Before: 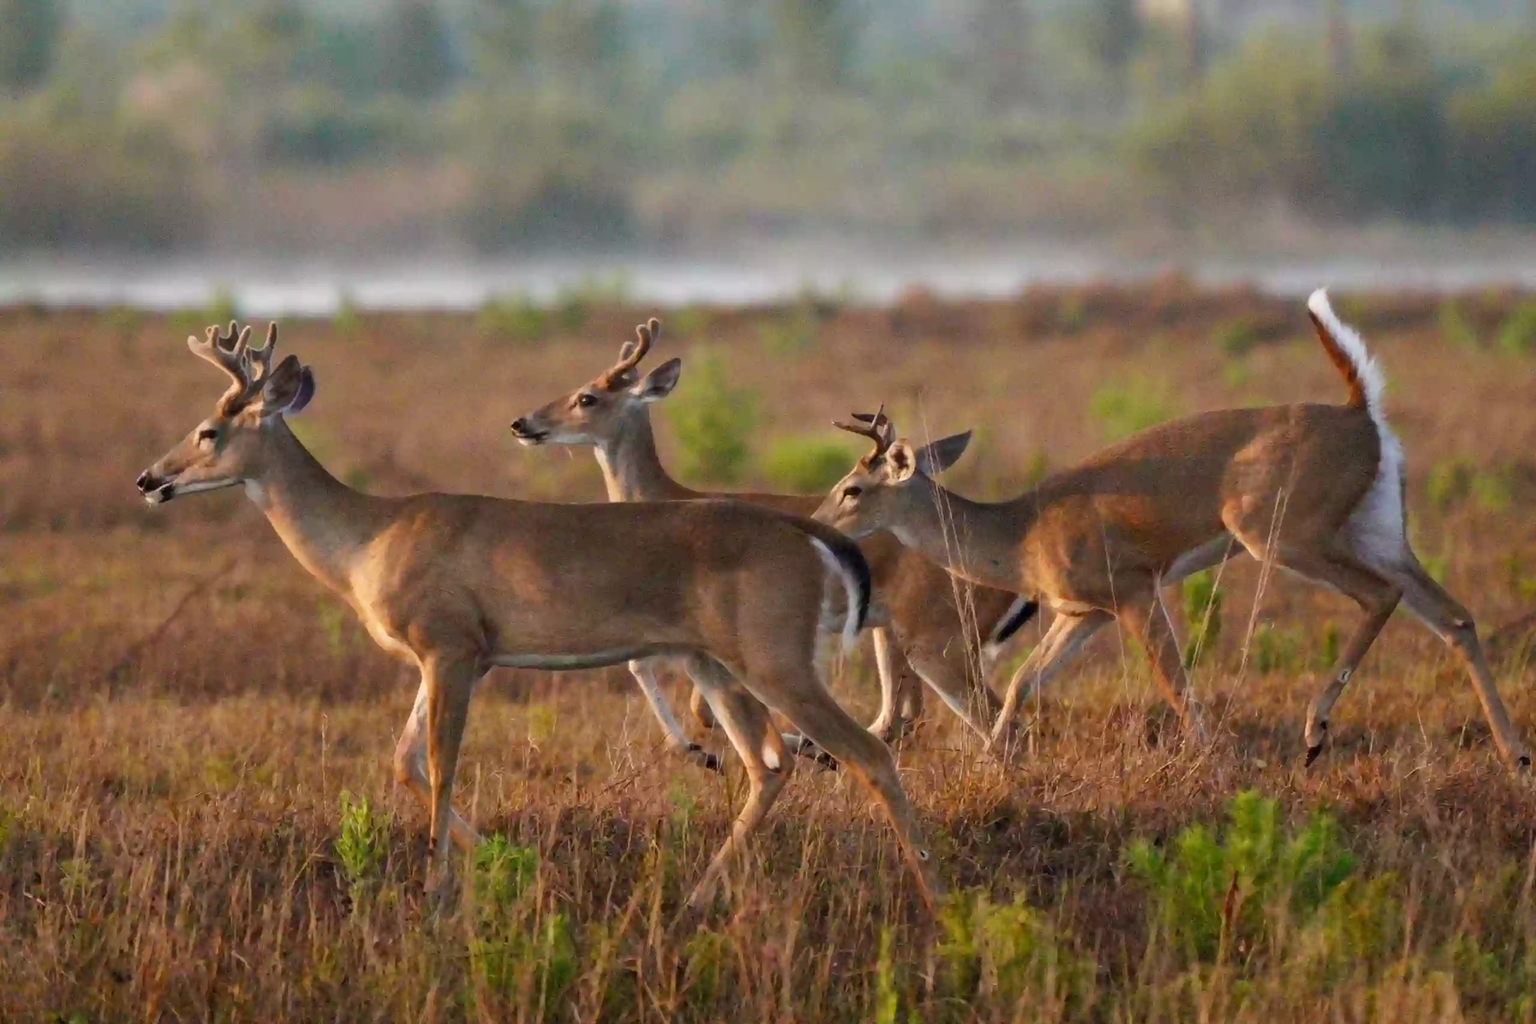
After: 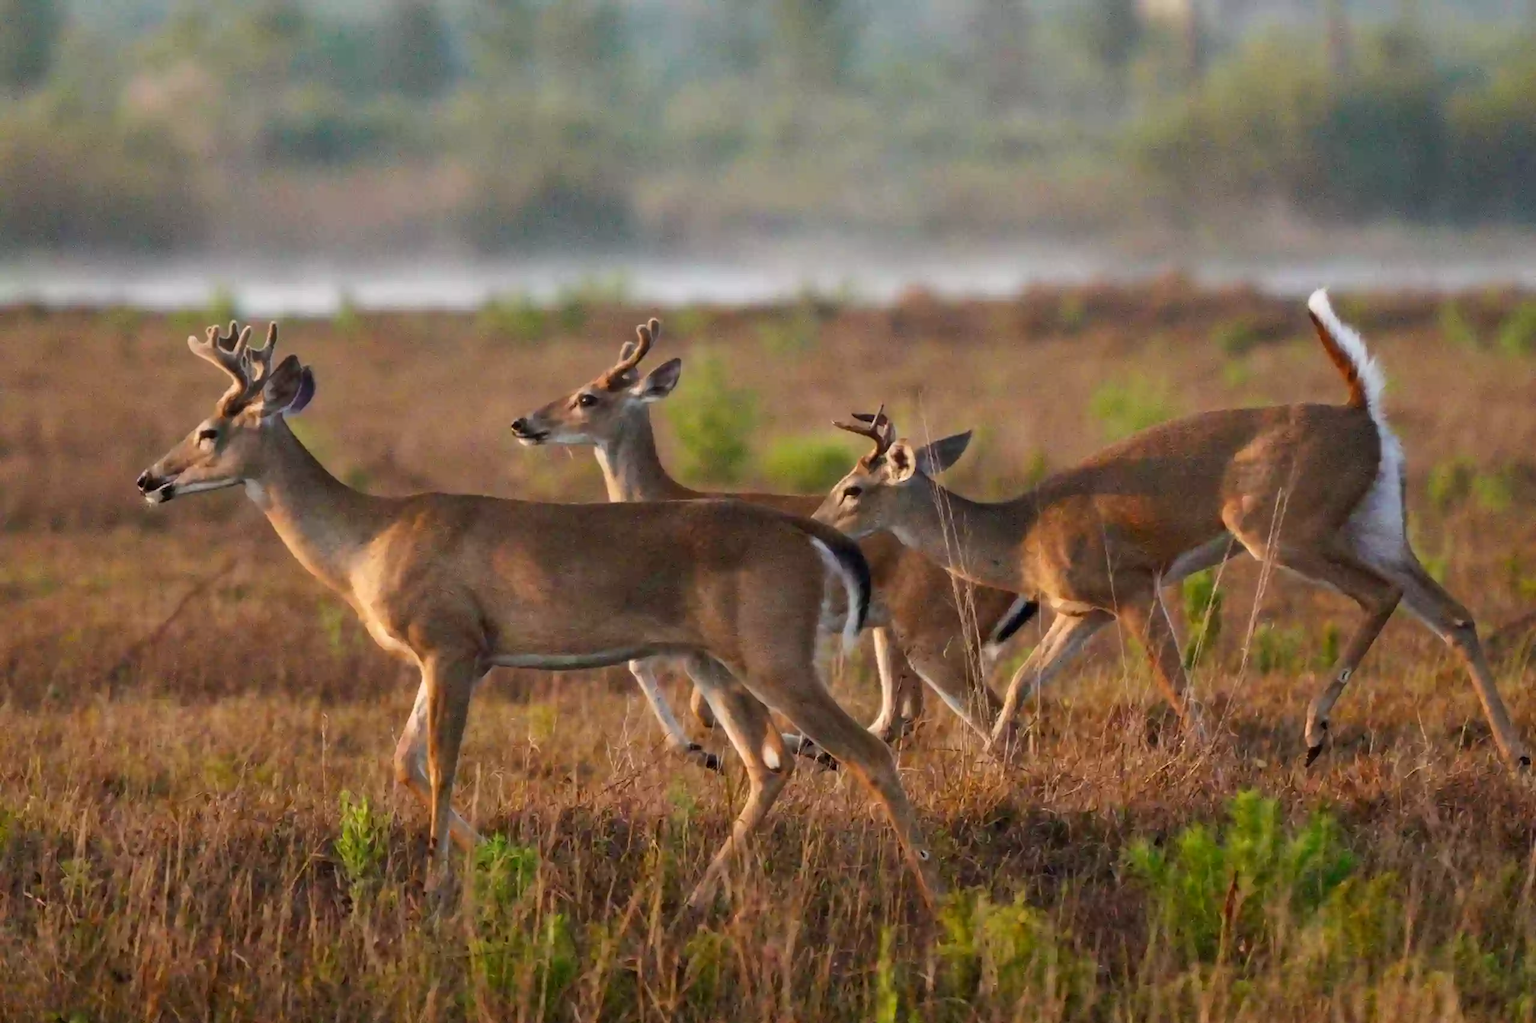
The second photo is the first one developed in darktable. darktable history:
contrast brightness saturation: contrast 0.08, saturation 0.02
white balance: emerald 1
